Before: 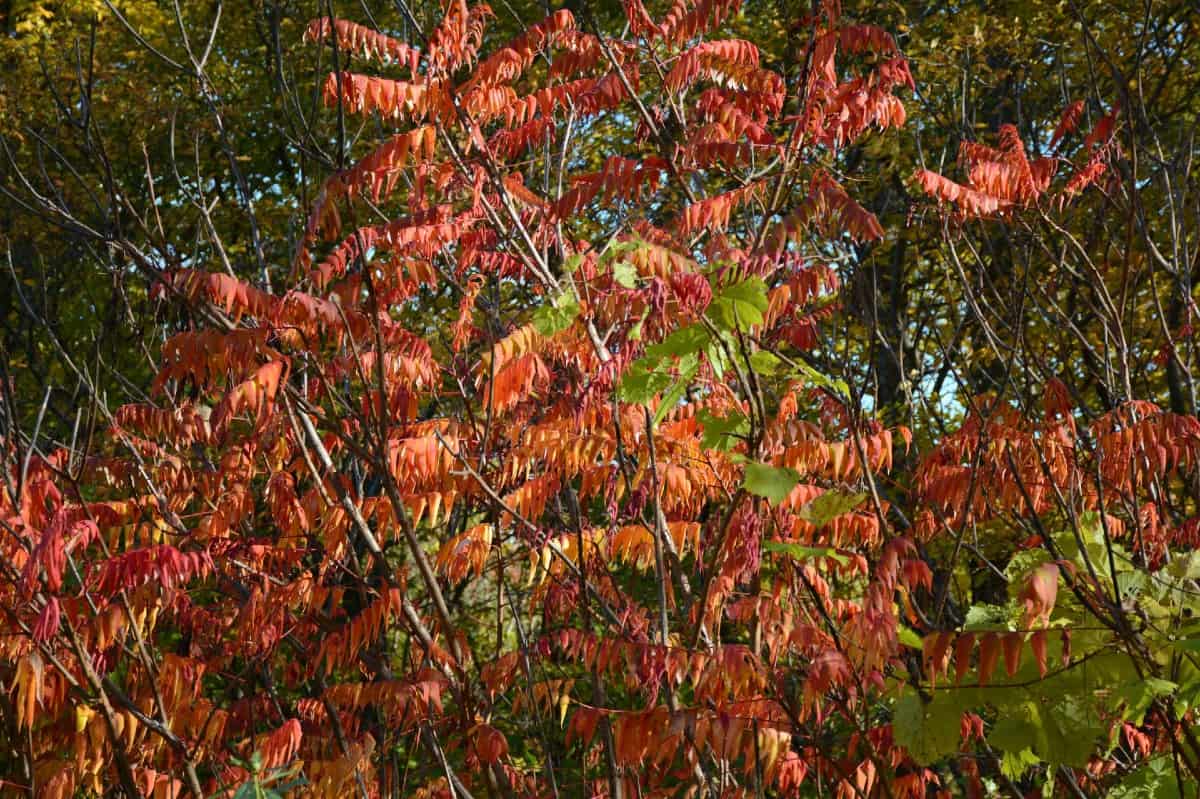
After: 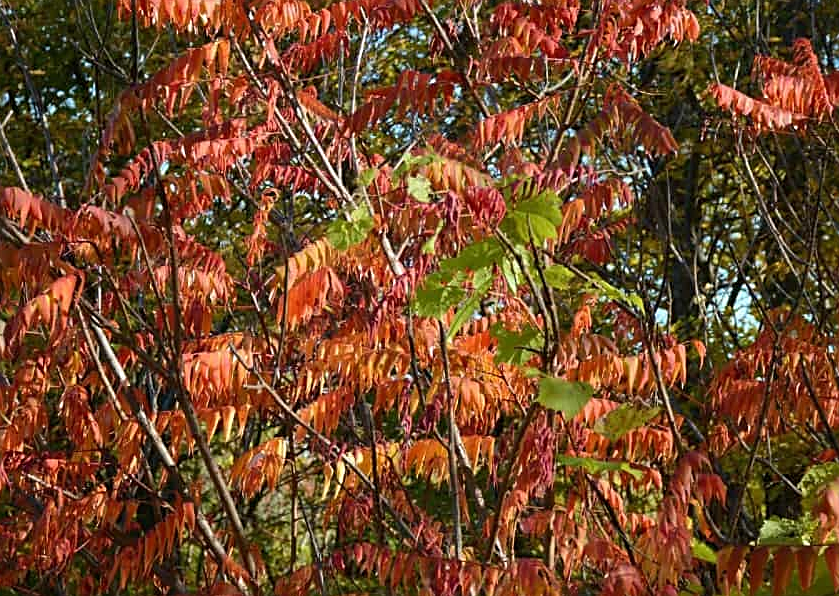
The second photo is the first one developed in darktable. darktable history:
crop and rotate: left 17.168%, top 10.805%, right 12.849%, bottom 14.519%
sharpen: on, module defaults
